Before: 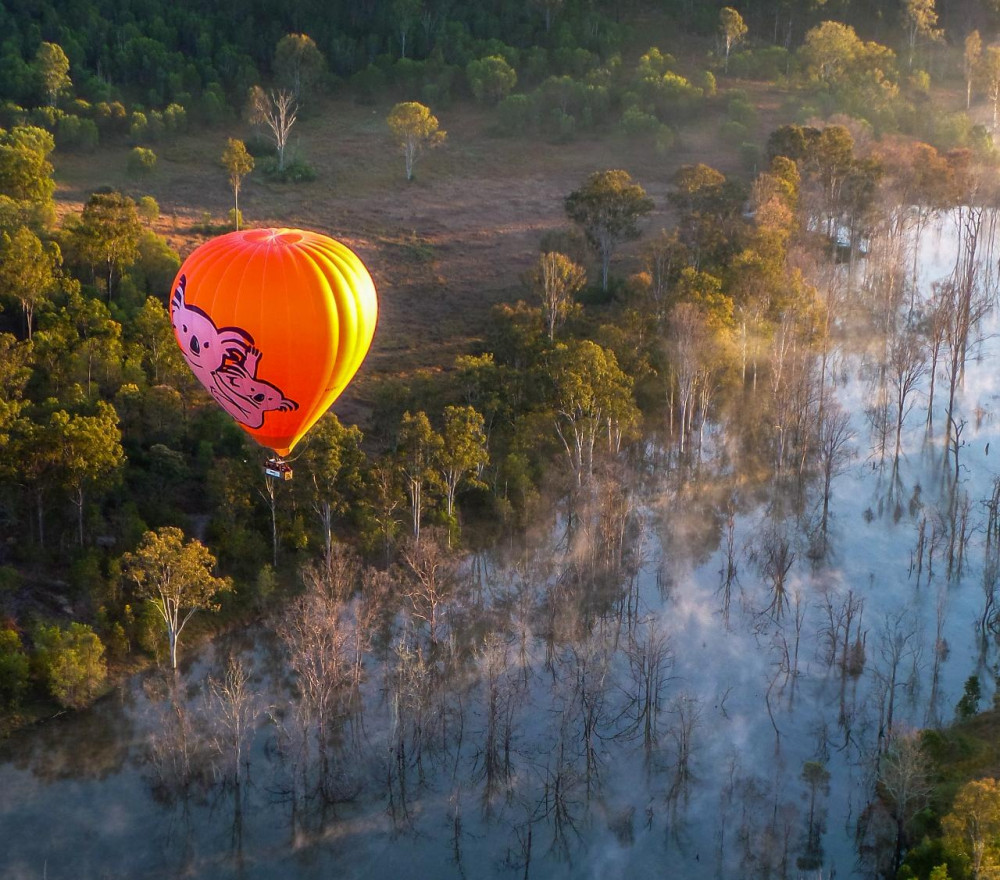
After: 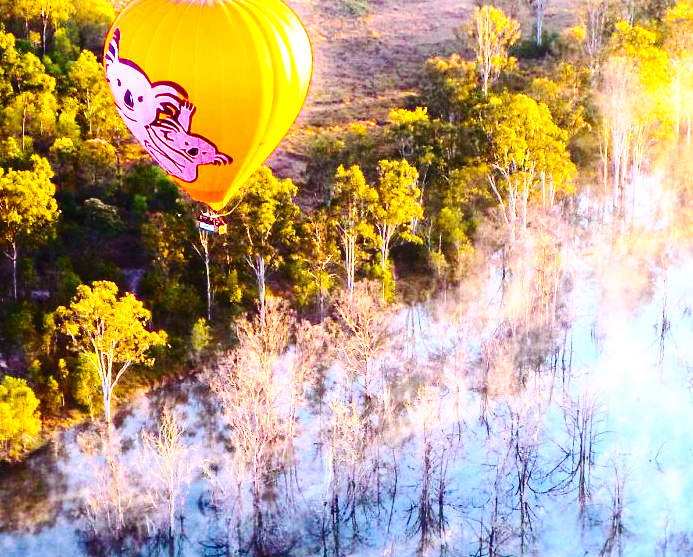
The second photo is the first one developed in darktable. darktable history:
crop: left 6.618%, top 28.048%, right 24.026%, bottom 8.627%
exposure: exposure 0.646 EV, compensate highlight preservation false
color balance rgb: shadows lift › chroma 6.39%, shadows lift › hue 305.65°, linear chroma grading › shadows 31.923%, linear chroma grading › global chroma -1.505%, linear chroma grading › mid-tones 3.732%, perceptual saturation grading › global saturation 30.802%, perceptual brilliance grading › global brilliance 11.885%, perceptual brilliance grading › highlights 14.89%
base curve: curves: ch0 [(0, 0) (0.028, 0.03) (0.121, 0.232) (0.46, 0.748) (0.859, 0.968) (1, 1)], preserve colors none
contrast brightness saturation: contrast 0.382, brightness 0.101
